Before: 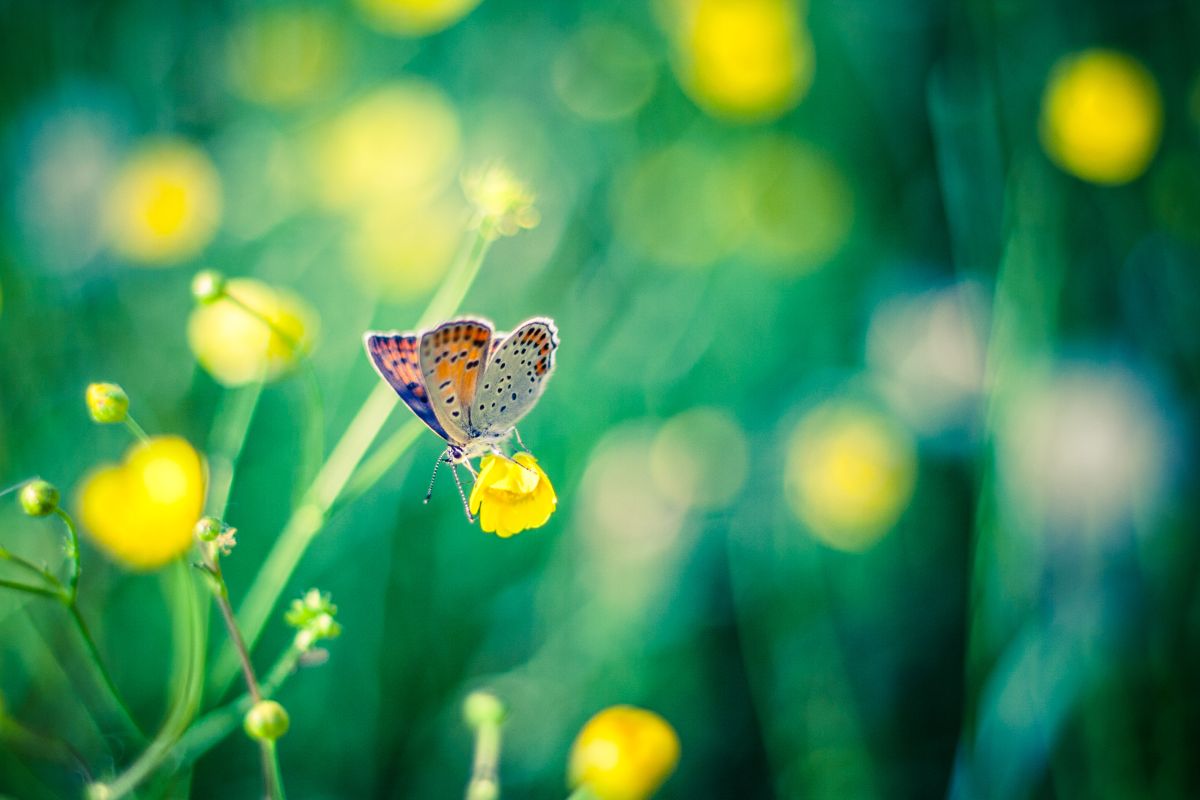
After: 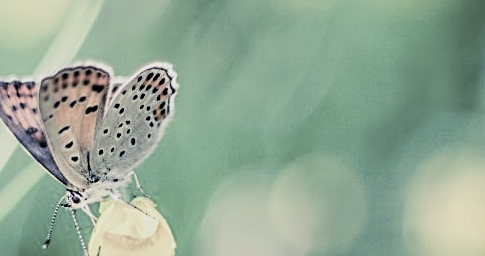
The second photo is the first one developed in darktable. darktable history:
sharpen: radius 2.178, amount 0.378, threshold 0.248
crop: left 31.774%, top 31.952%, right 27.786%, bottom 35.954%
filmic rgb: black relative exposure -5.05 EV, white relative exposure 3.97 EV, hardness 2.88, contrast 1.298, highlights saturation mix -29.95%, color science v4 (2020)
